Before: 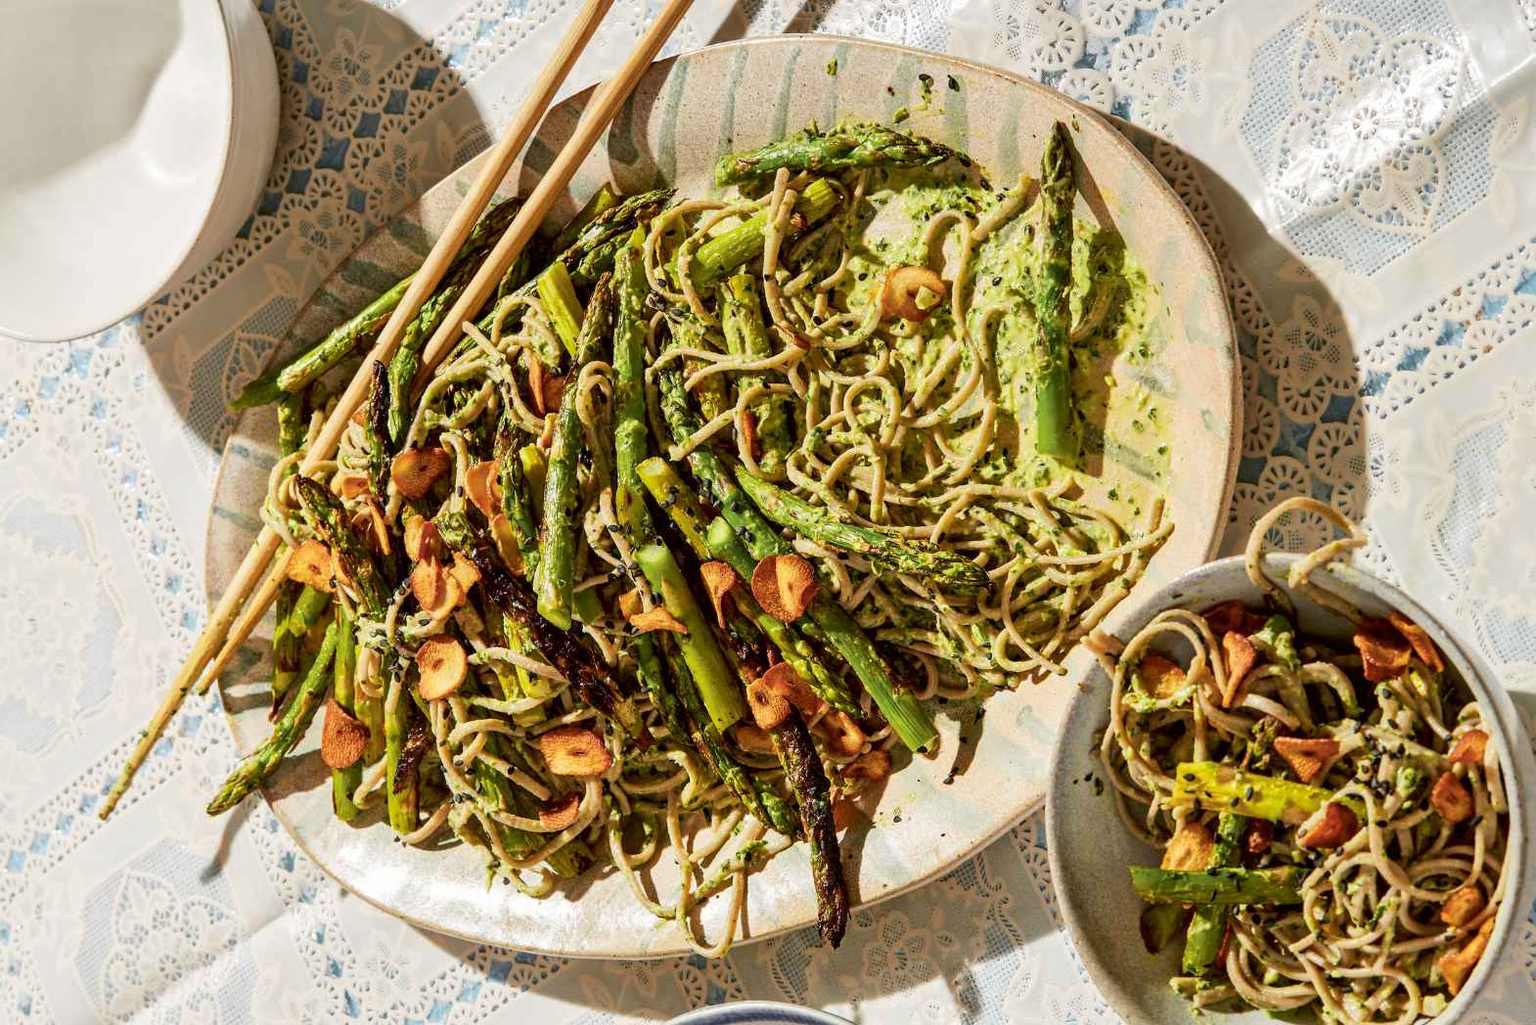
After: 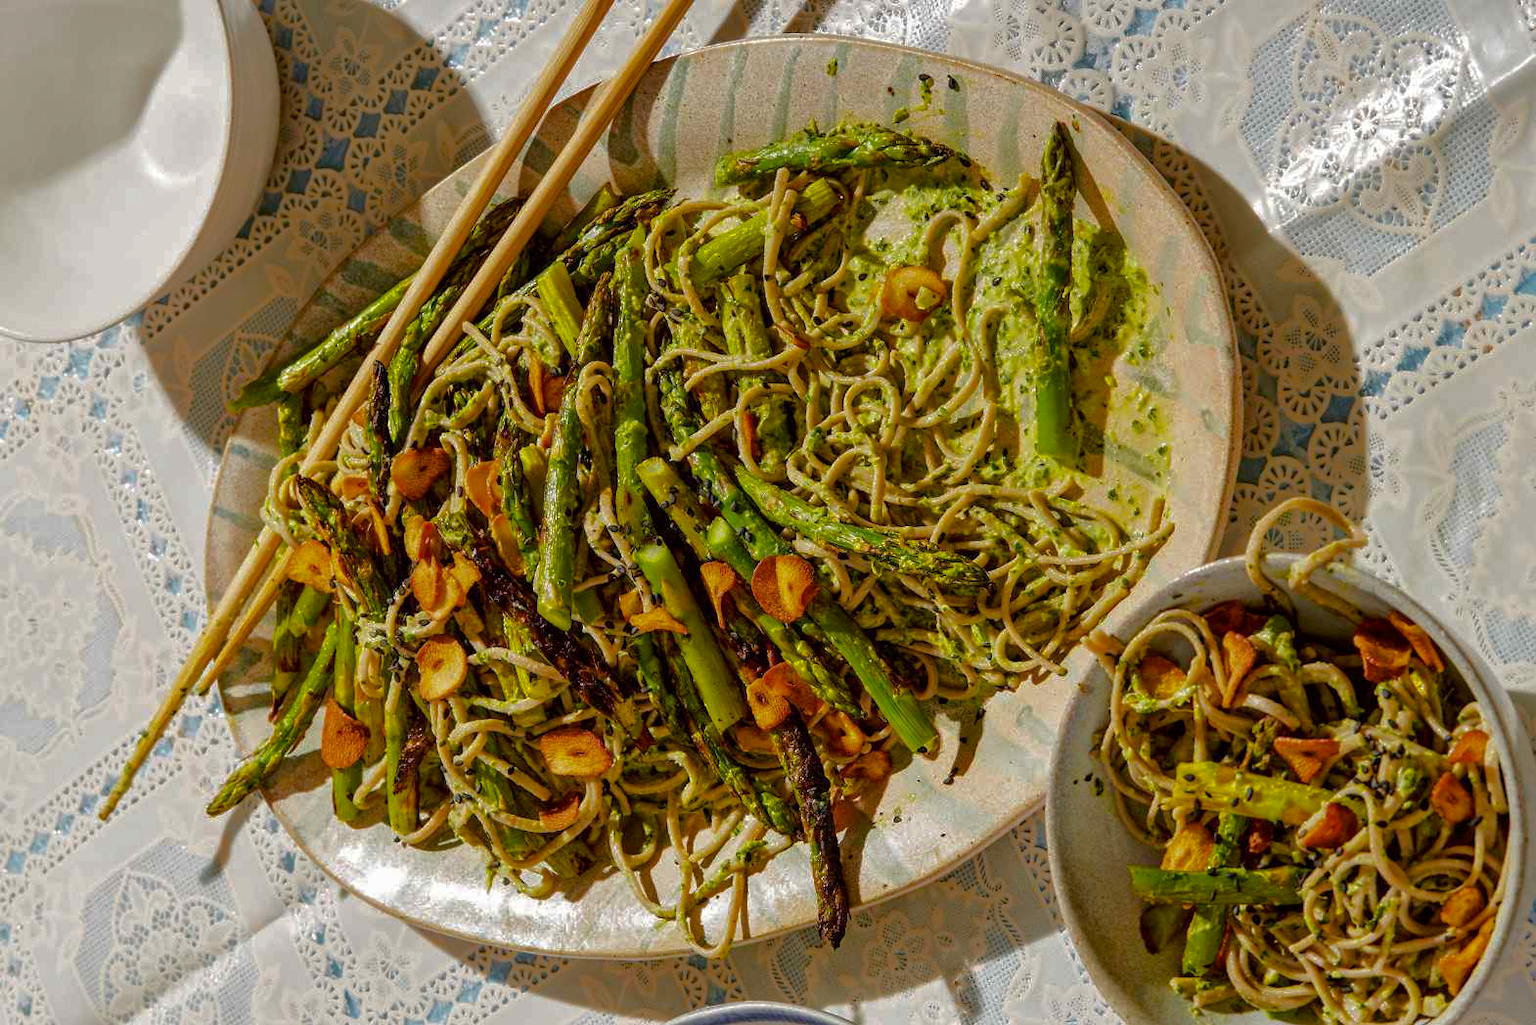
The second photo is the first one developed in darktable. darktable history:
color balance rgb: perceptual saturation grading › global saturation 25%, perceptual brilliance grading › mid-tones 10%, perceptual brilliance grading › shadows 15%, global vibrance 20%
base curve: curves: ch0 [(0, 0) (0.841, 0.609) (1, 1)]
